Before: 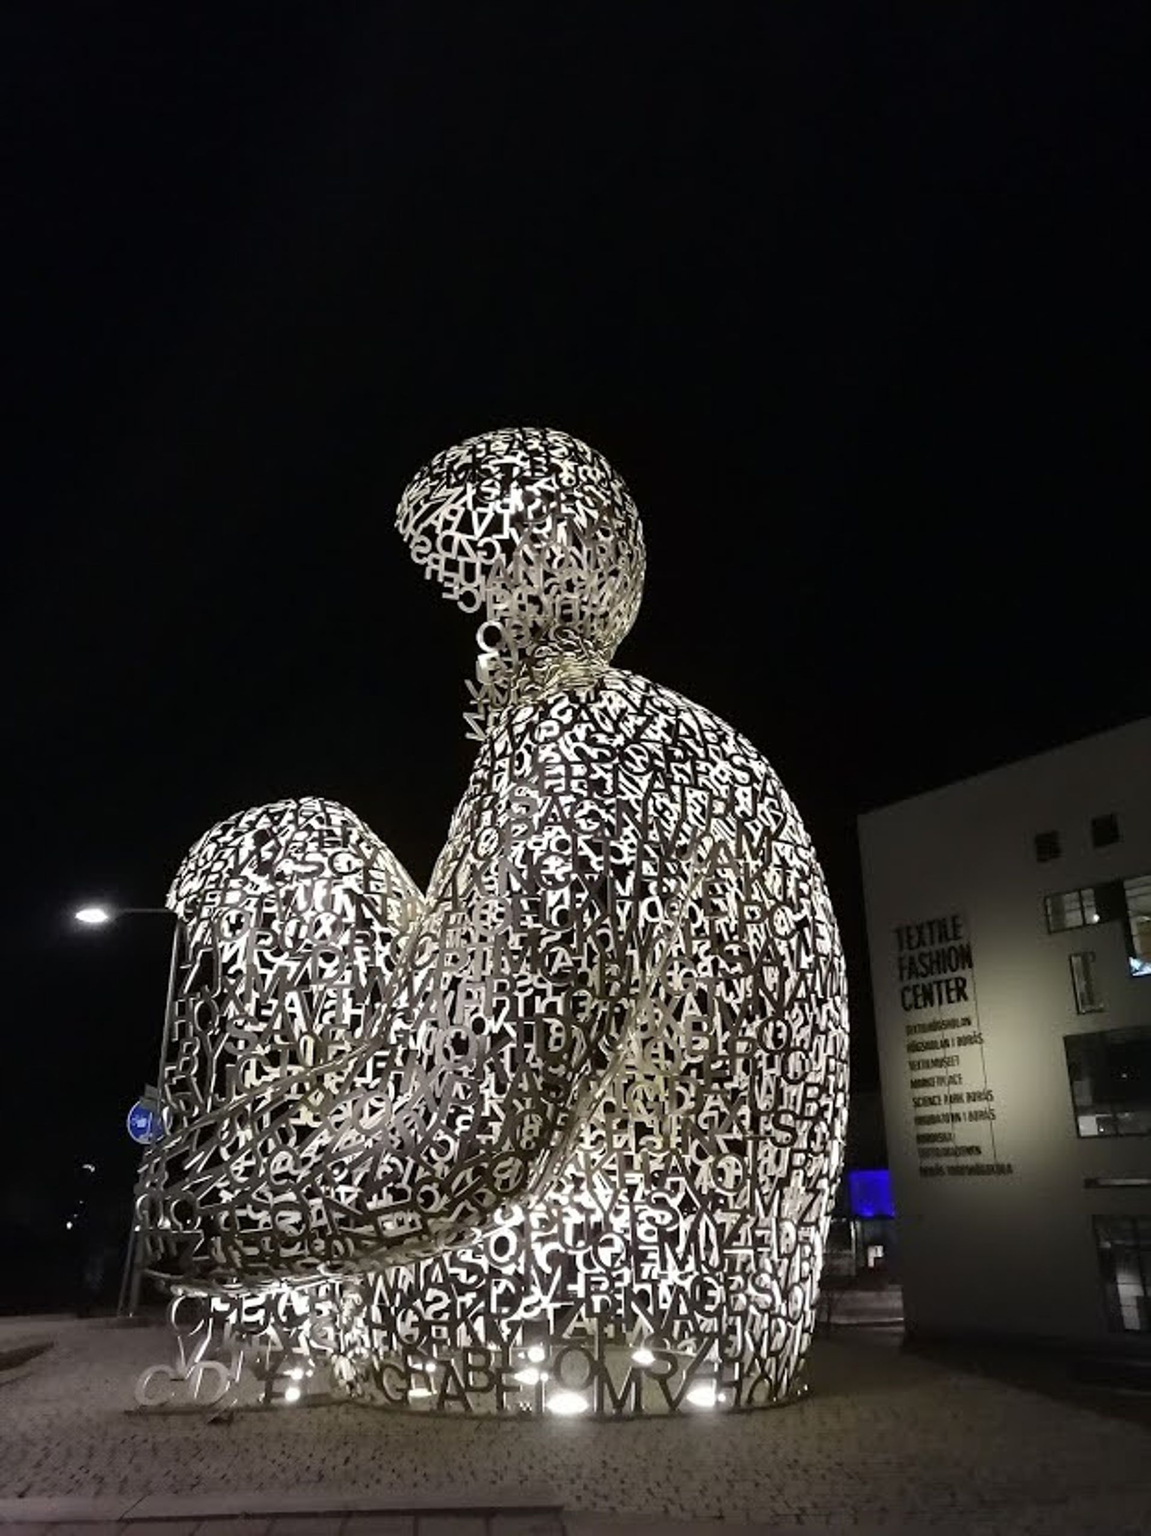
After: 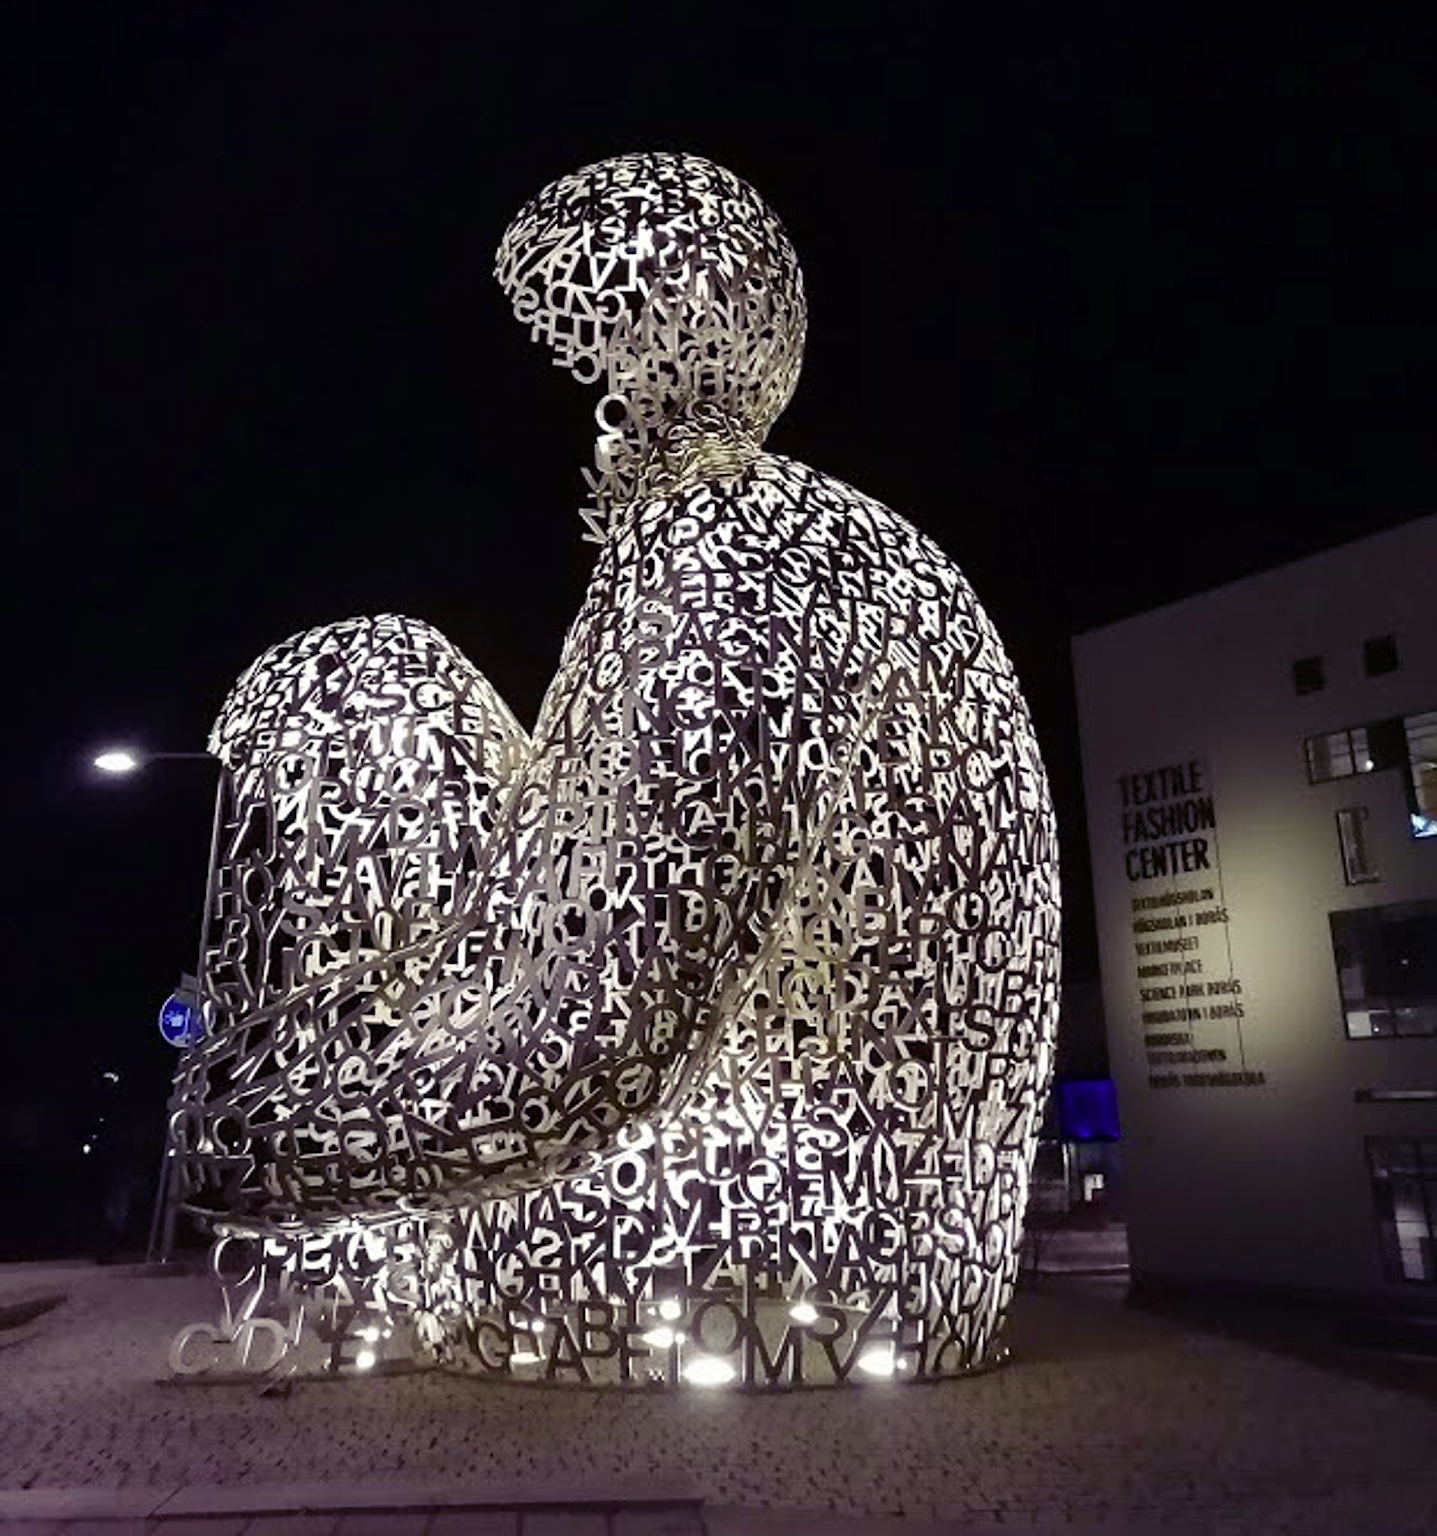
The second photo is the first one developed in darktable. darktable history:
crop and rotate: top 19.936%
color balance rgb: shadows lift › luminance -21.404%, shadows lift › chroma 8.67%, shadows lift › hue 282.67°, perceptual saturation grading › global saturation 20%, perceptual saturation grading › highlights -25.87%, perceptual saturation grading › shadows 50.376%, global vibrance 9.327%
